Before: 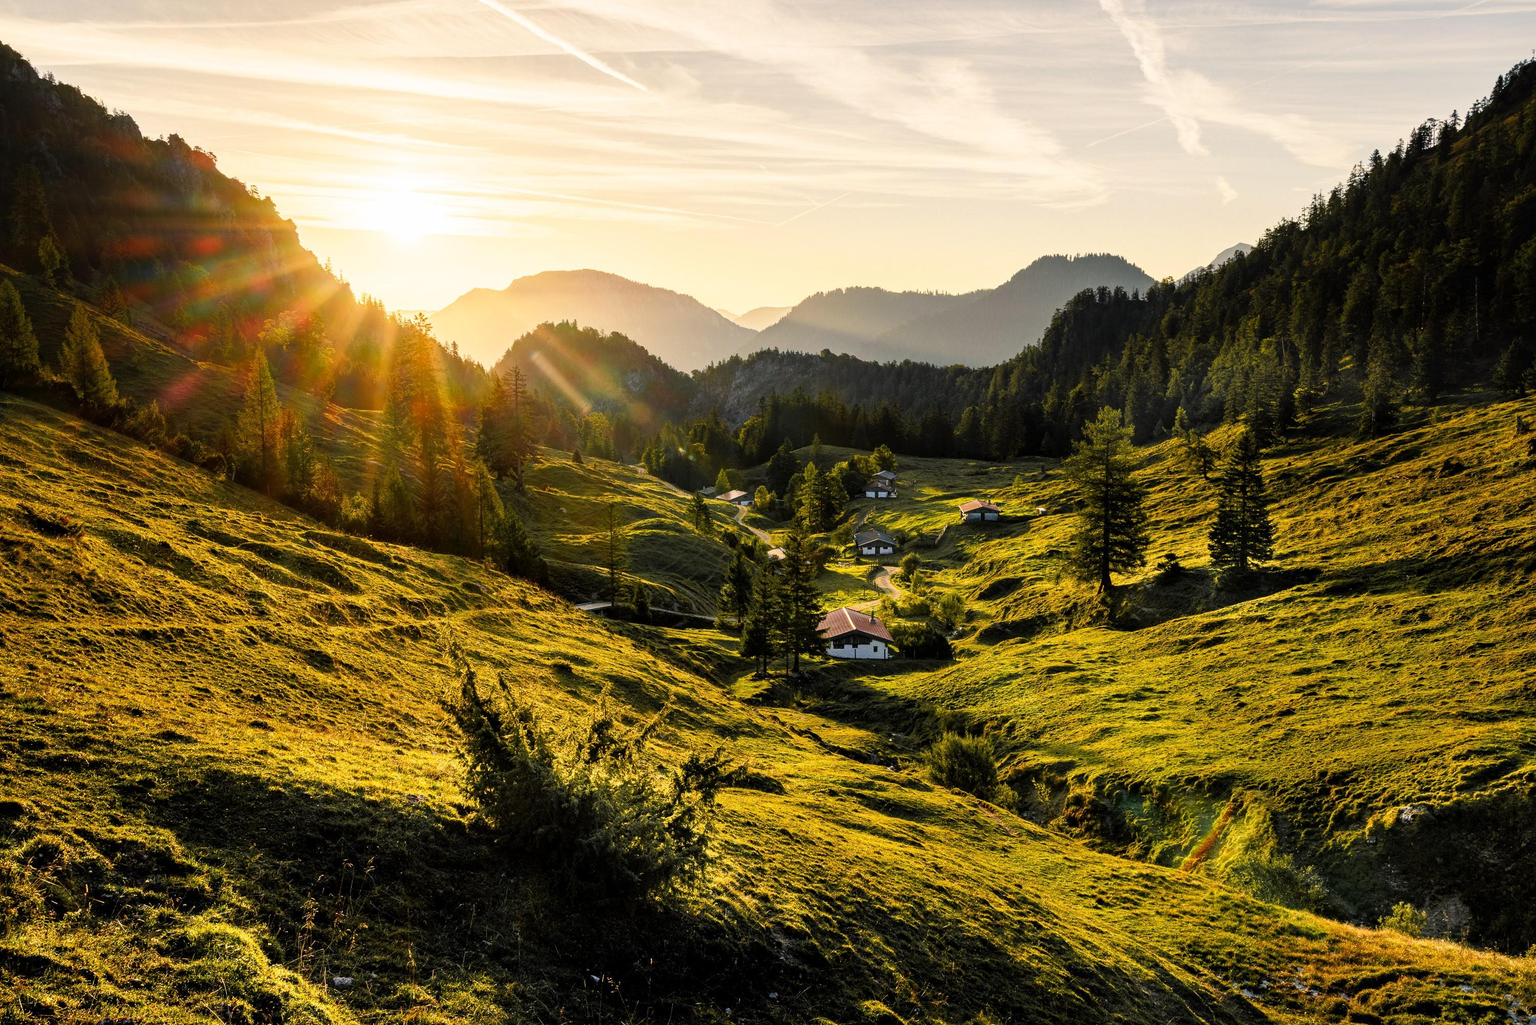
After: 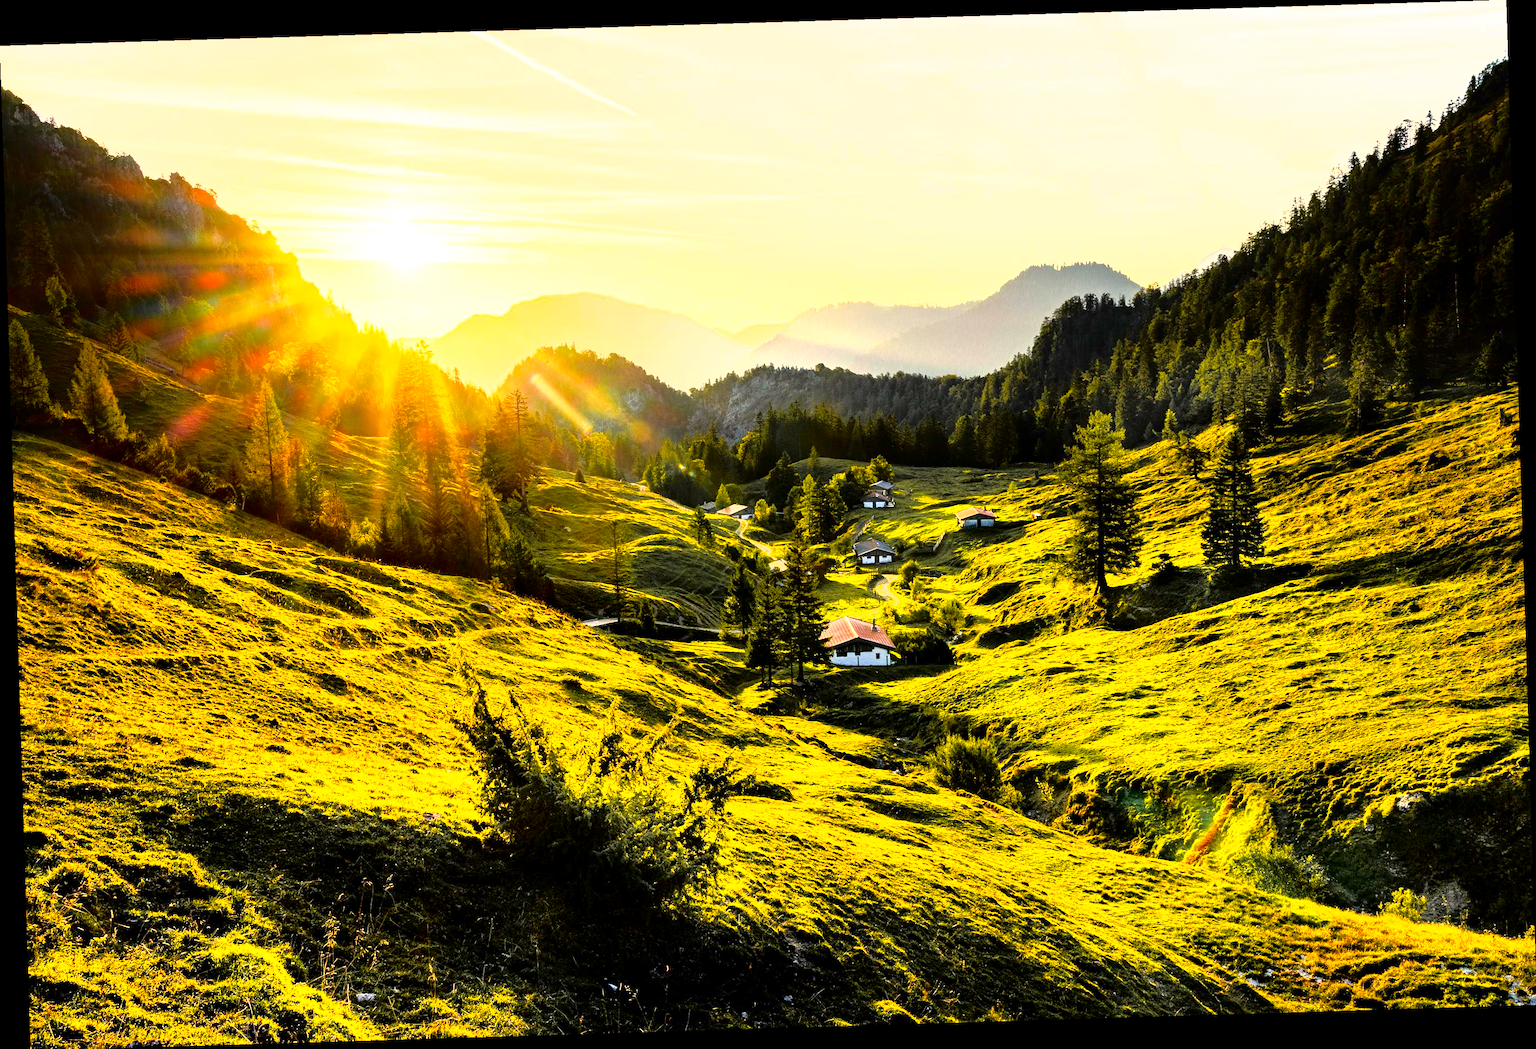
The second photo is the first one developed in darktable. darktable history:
exposure: black level correction 0.001, exposure 1.398 EV, compensate exposure bias true, compensate highlight preservation false
rotate and perspective: rotation -1.75°, automatic cropping off
color balance rgb: perceptual saturation grading › global saturation 20%, global vibrance 20%
fill light: exposure -2 EV, width 8.6
